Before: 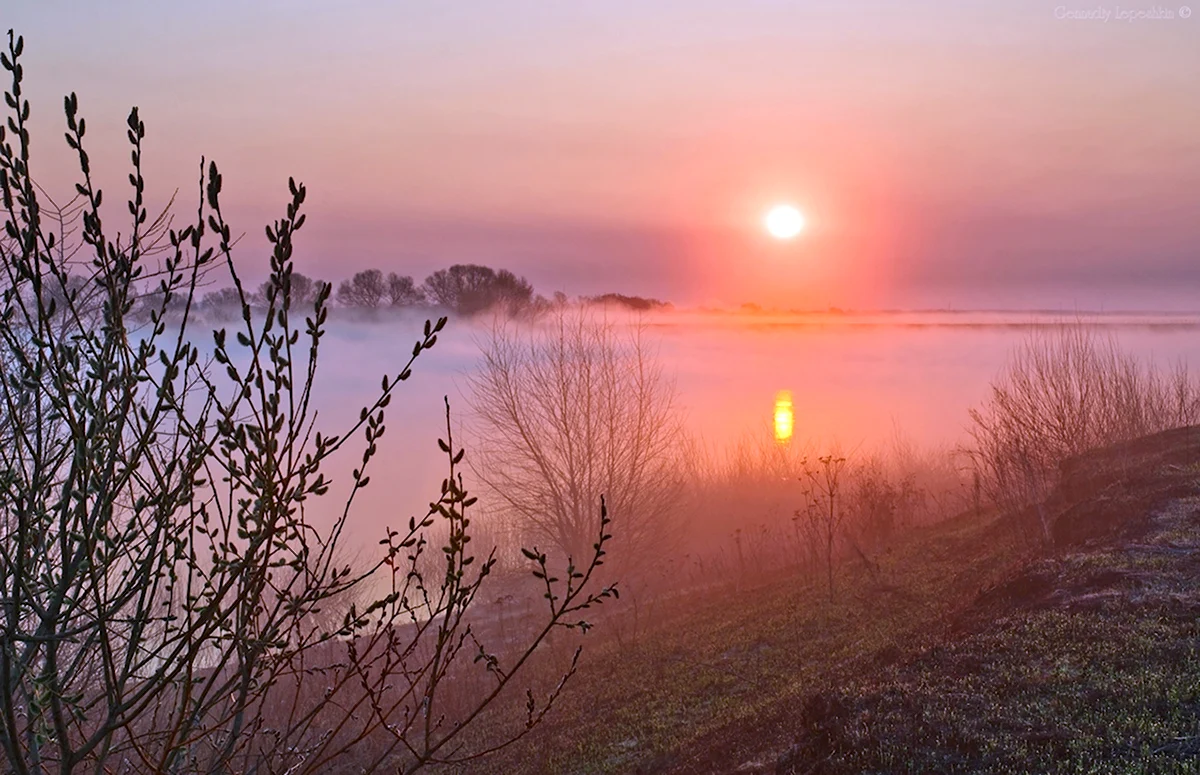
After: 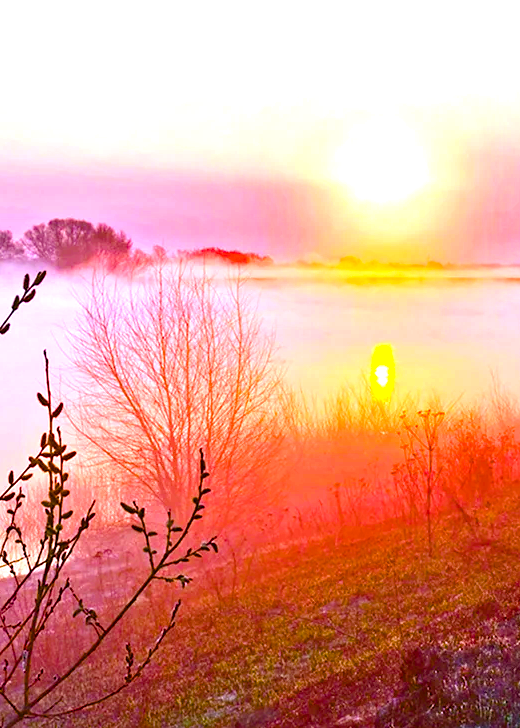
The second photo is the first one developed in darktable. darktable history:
color balance rgb: linear chroma grading › global chroma 25%, perceptual saturation grading › global saturation 45%, perceptual saturation grading › highlights -50%, perceptual saturation grading › shadows 30%, perceptual brilliance grading › global brilliance 18%, global vibrance 40%
exposure: exposure 1 EV, compensate highlight preservation false
crop: left 33.452%, top 6.025%, right 23.155%
